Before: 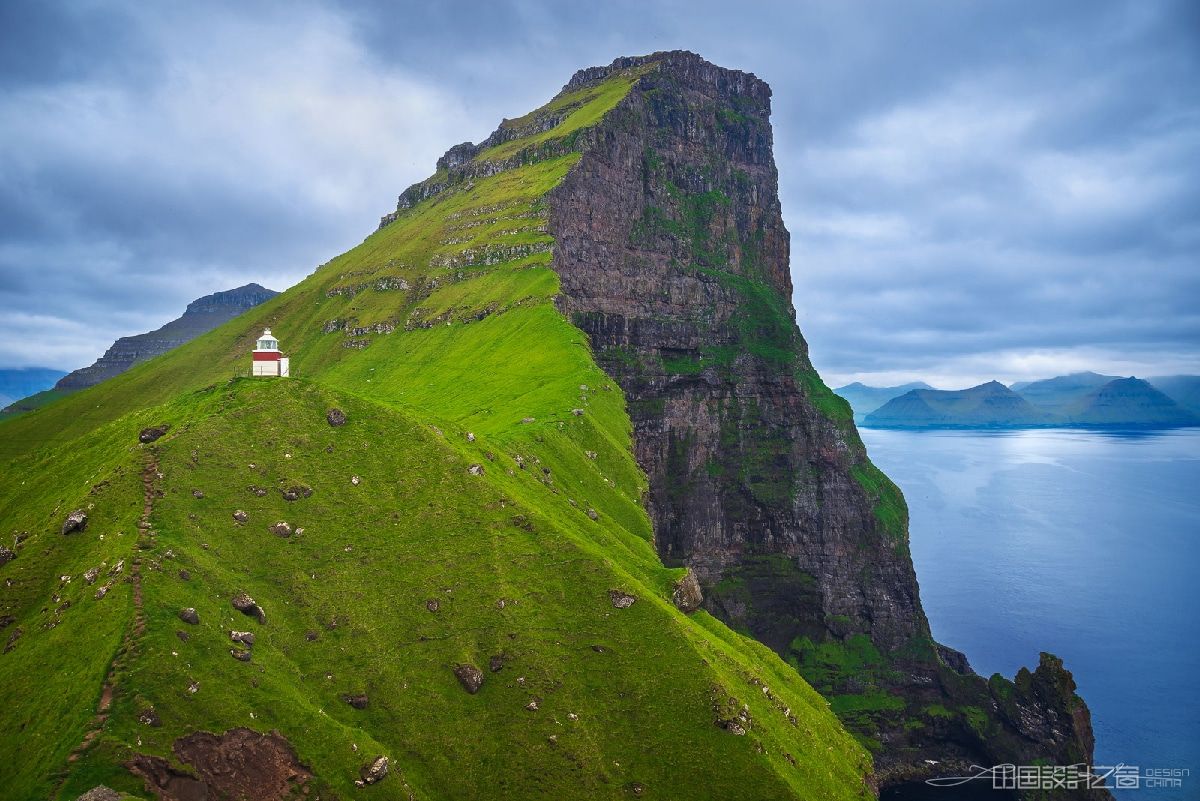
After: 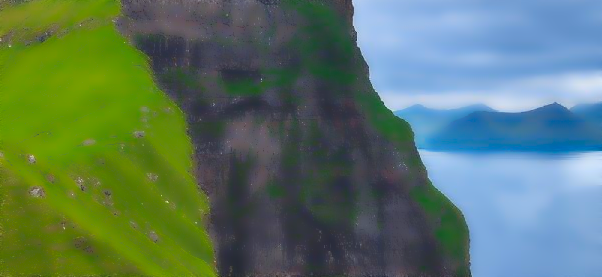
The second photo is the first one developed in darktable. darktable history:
lowpass: radius 4, soften with bilateral filter, unbound 0
vibrance: on, module defaults
white balance: red 0.988, blue 1.017
shadows and highlights: shadows 60, highlights -60.23, soften with gaussian
crop: left 36.607%, top 34.735%, right 13.146%, bottom 30.611%
